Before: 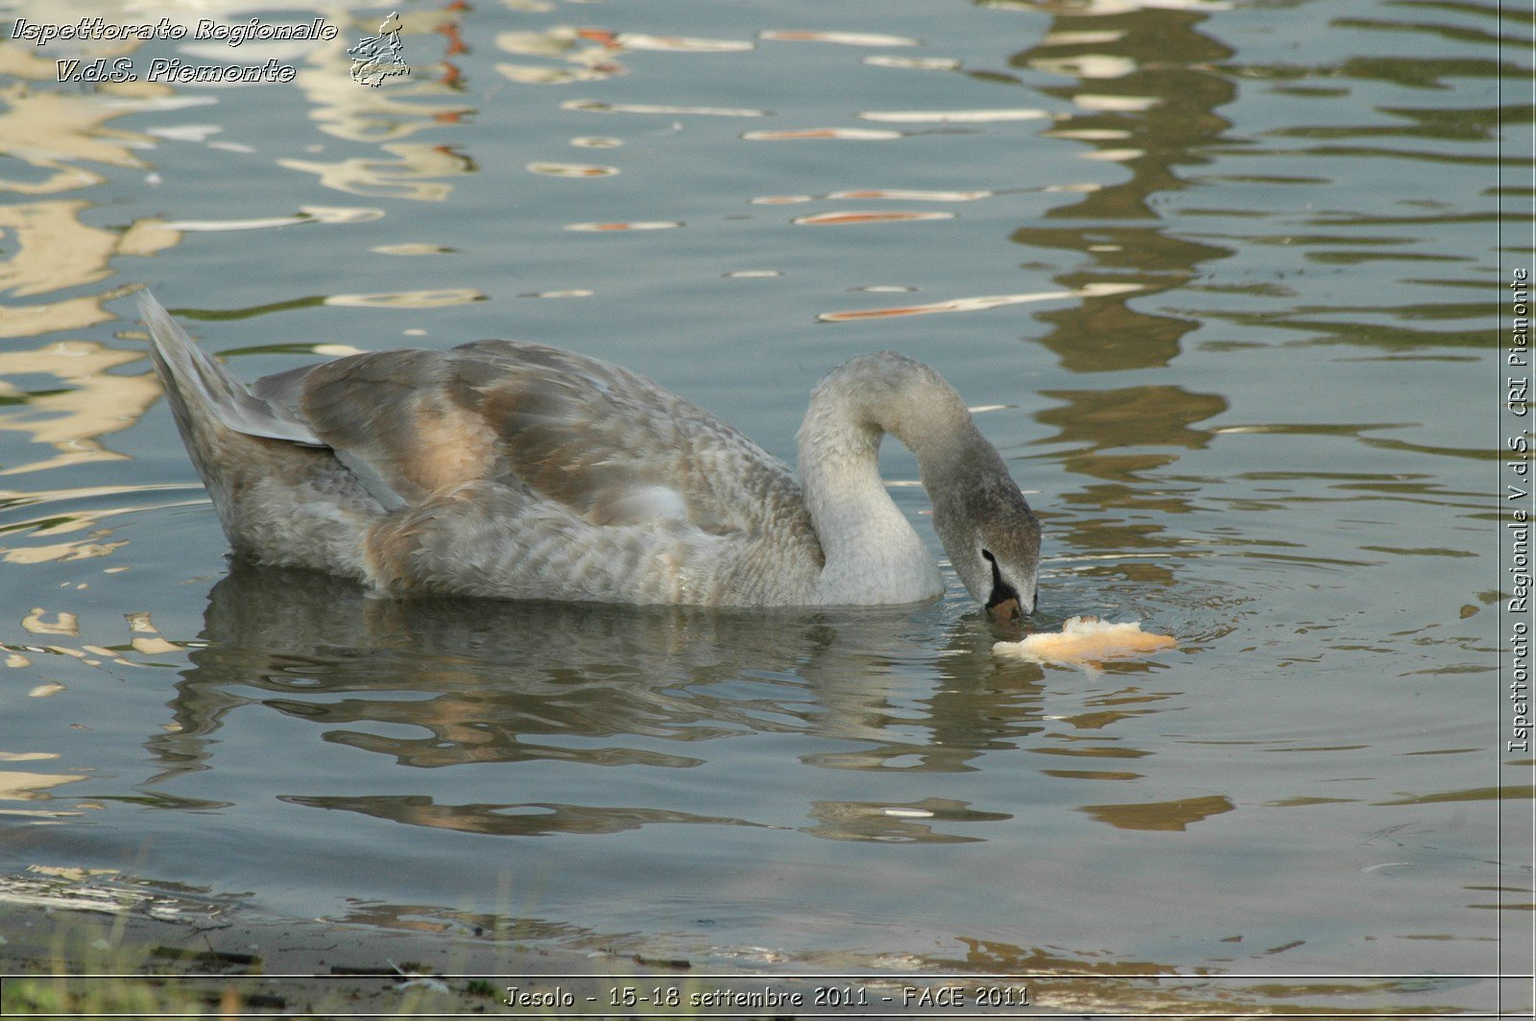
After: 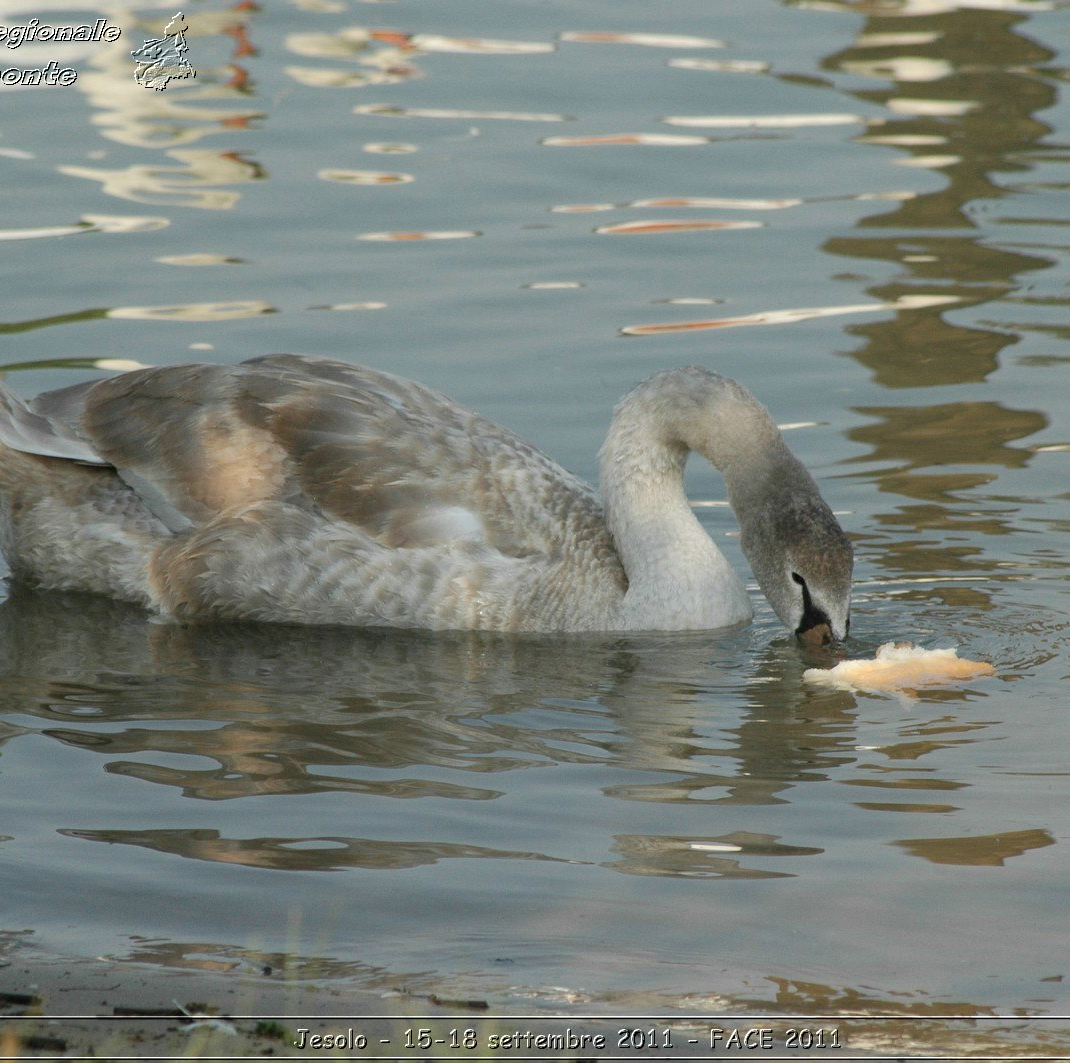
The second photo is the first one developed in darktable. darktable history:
contrast brightness saturation: saturation -0.083
crop and rotate: left 14.447%, right 18.649%
